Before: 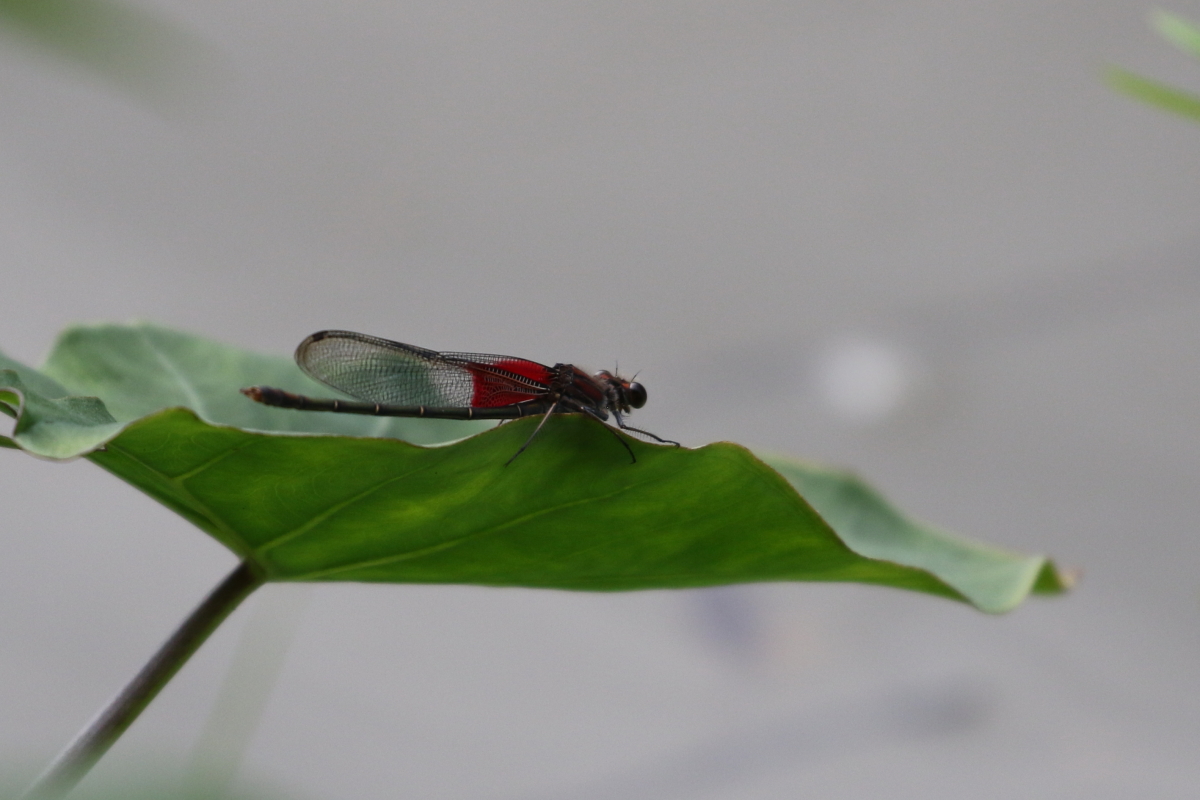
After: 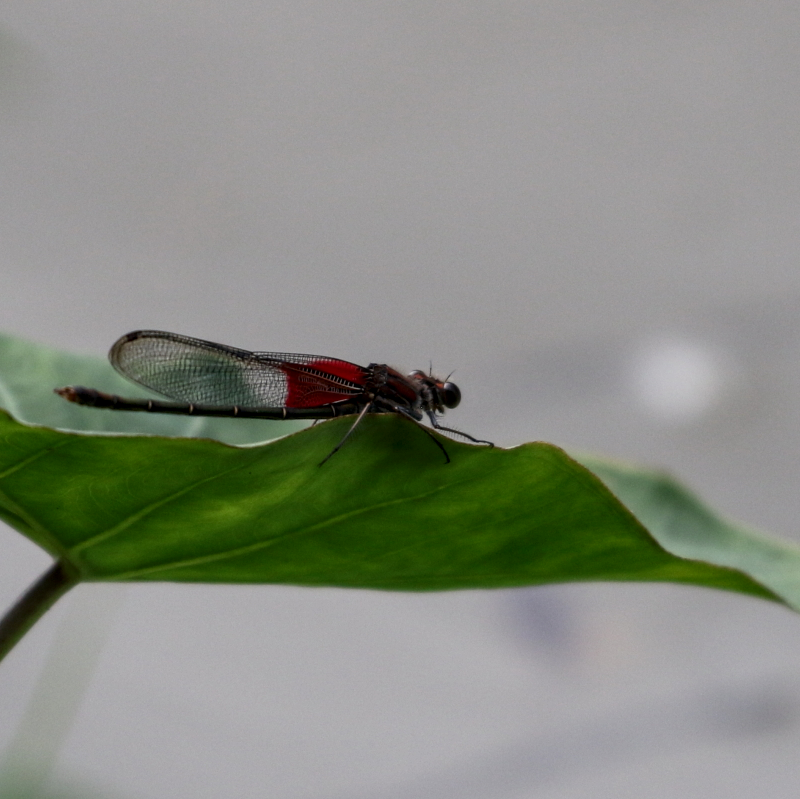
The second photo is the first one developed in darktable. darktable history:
crop and rotate: left 15.546%, right 17.787%
local contrast: highlights 61%, detail 143%, midtone range 0.428
